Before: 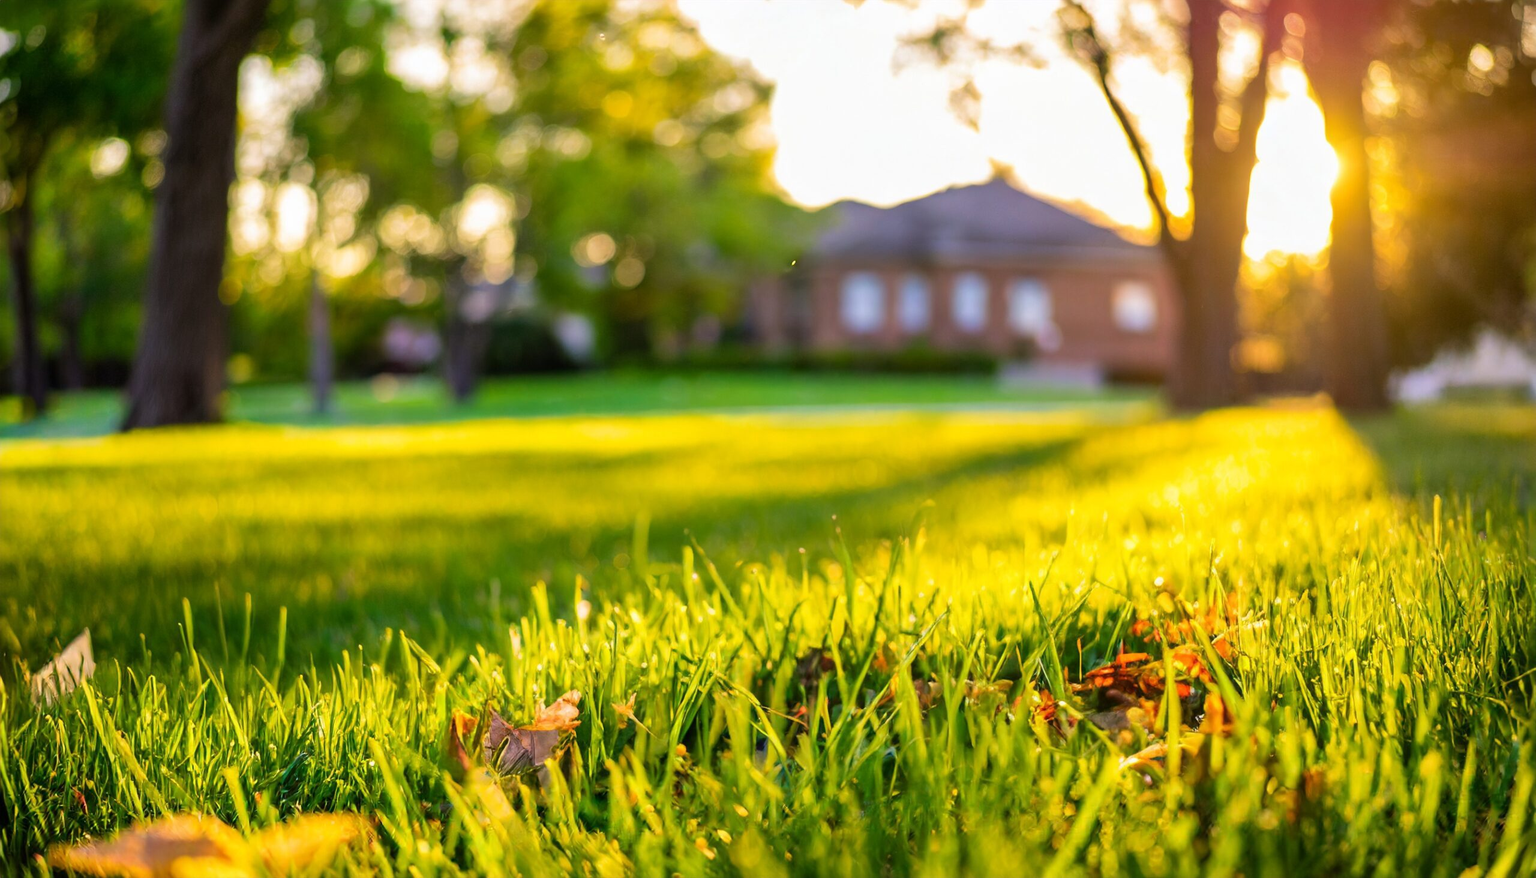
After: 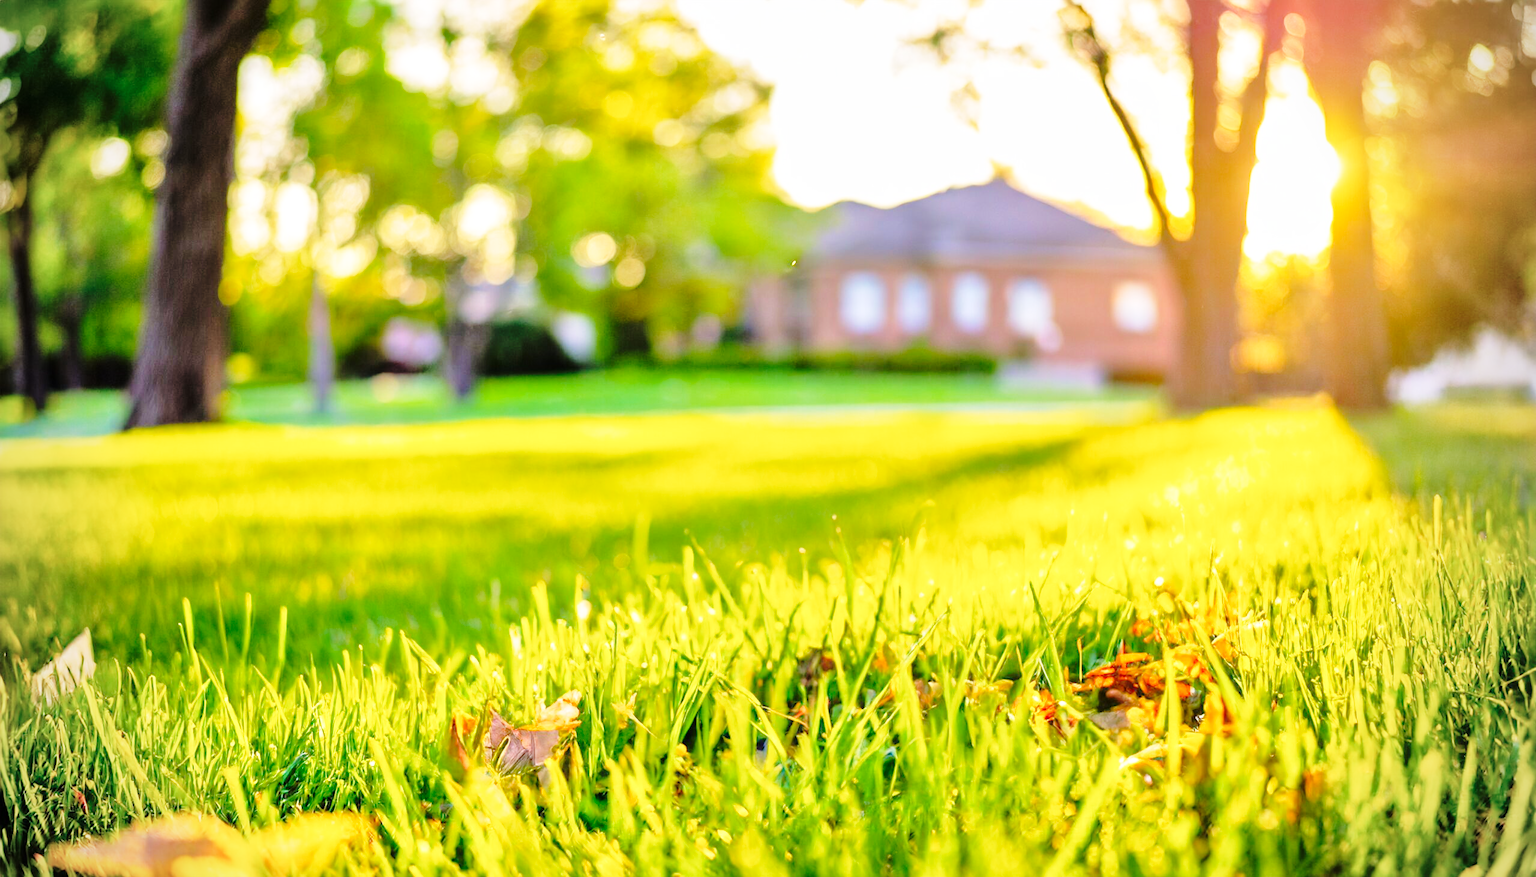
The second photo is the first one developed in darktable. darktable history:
vignetting: fall-off radius 60.92%
base curve: curves: ch0 [(0, 0) (0.028, 0.03) (0.121, 0.232) (0.46, 0.748) (0.859, 0.968) (1, 1)], preserve colors none
tone equalizer: -7 EV 0.15 EV, -6 EV 0.6 EV, -5 EV 1.15 EV, -4 EV 1.33 EV, -3 EV 1.15 EV, -2 EV 0.6 EV, -1 EV 0.15 EV, mask exposure compensation -0.5 EV
